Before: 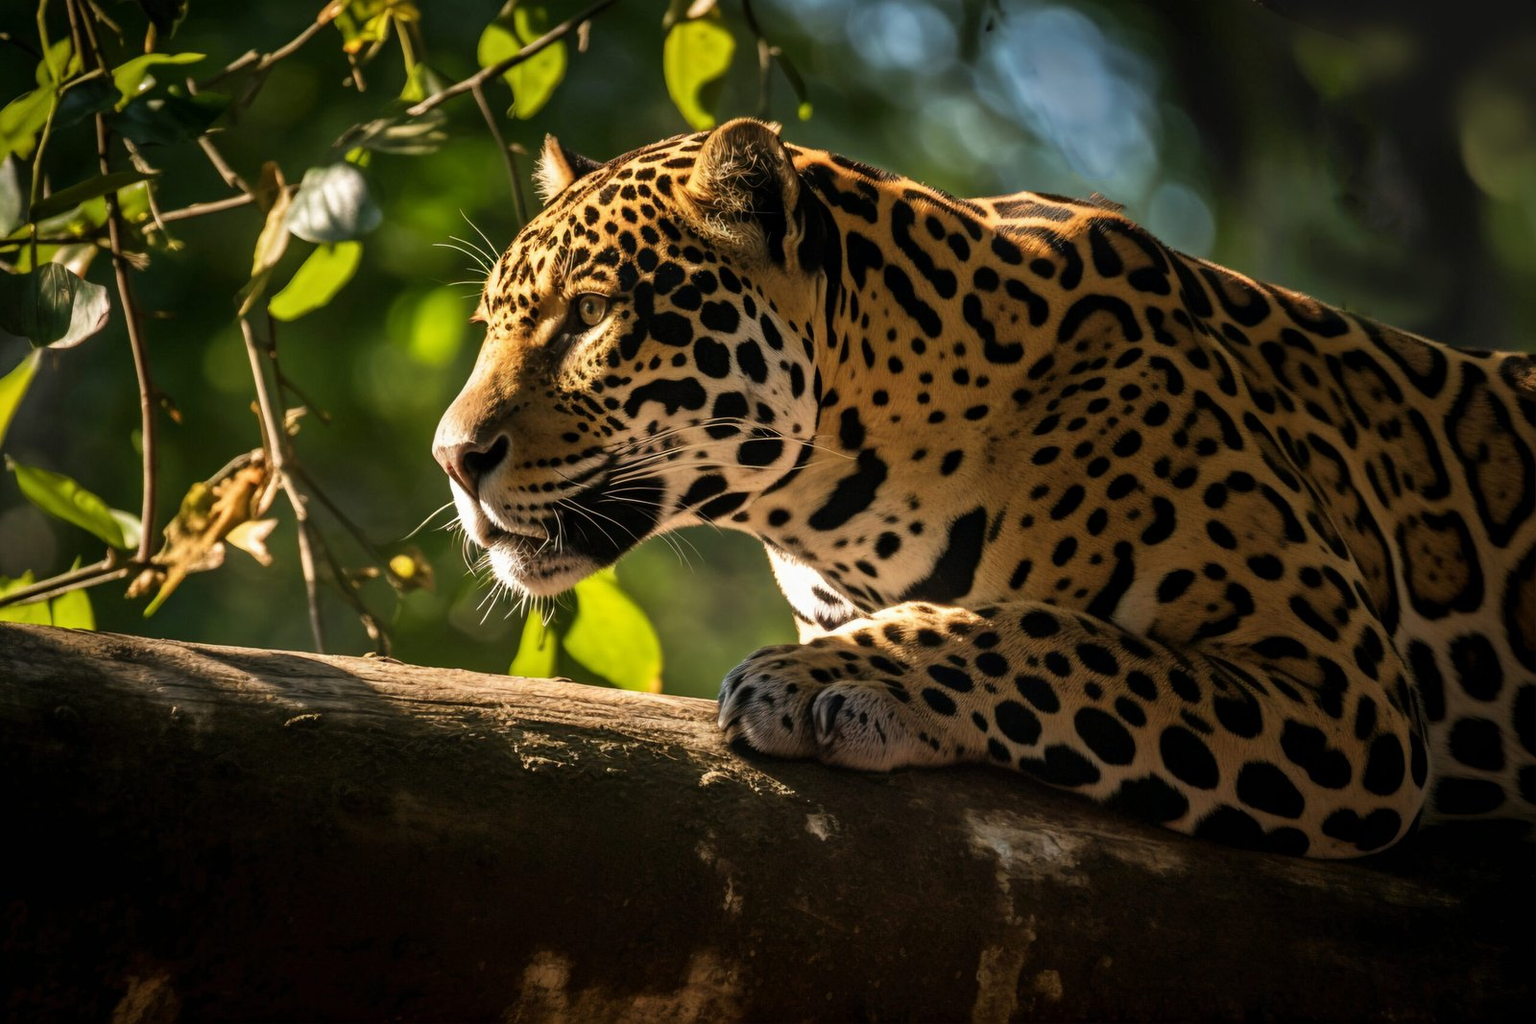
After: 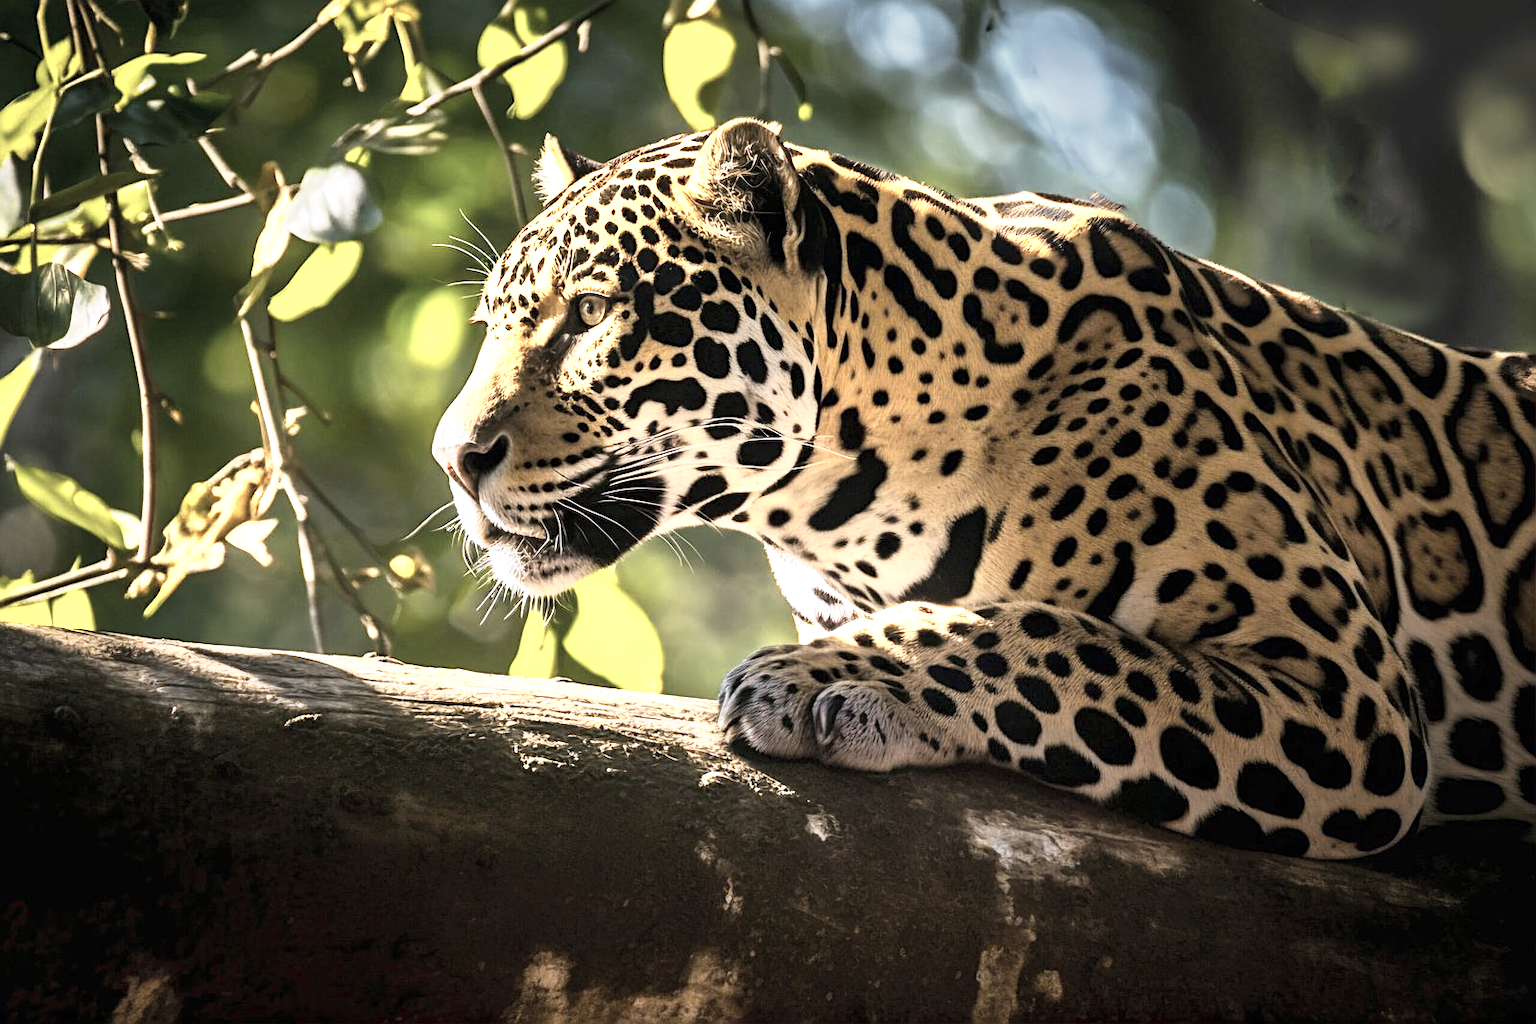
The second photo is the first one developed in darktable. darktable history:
color zones: curves: ch0 [(0, 0.6) (0.129, 0.585) (0.193, 0.596) (0.429, 0.5) (0.571, 0.5) (0.714, 0.5) (0.857, 0.5) (1, 0.6)]; ch1 [(0, 0.453) (0.112, 0.245) (0.213, 0.252) (0.429, 0.233) (0.571, 0.231) (0.683, 0.242) (0.857, 0.296) (1, 0.453)]
sharpen: on, module defaults
color balance: output saturation 120%
base curve: curves: ch0 [(0, 0) (0.088, 0.125) (0.176, 0.251) (0.354, 0.501) (0.613, 0.749) (1, 0.877)], preserve colors none
exposure: black level correction 0, exposure 0.9 EV, compensate highlight preservation false
white balance: red 1.004, blue 1.096
tone equalizer: -7 EV 0.18 EV, -6 EV 0.12 EV, -5 EV 0.08 EV, -4 EV 0.04 EV, -2 EV -0.02 EV, -1 EV -0.04 EV, +0 EV -0.06 EV, luminance estimator HSV value / RGB max
